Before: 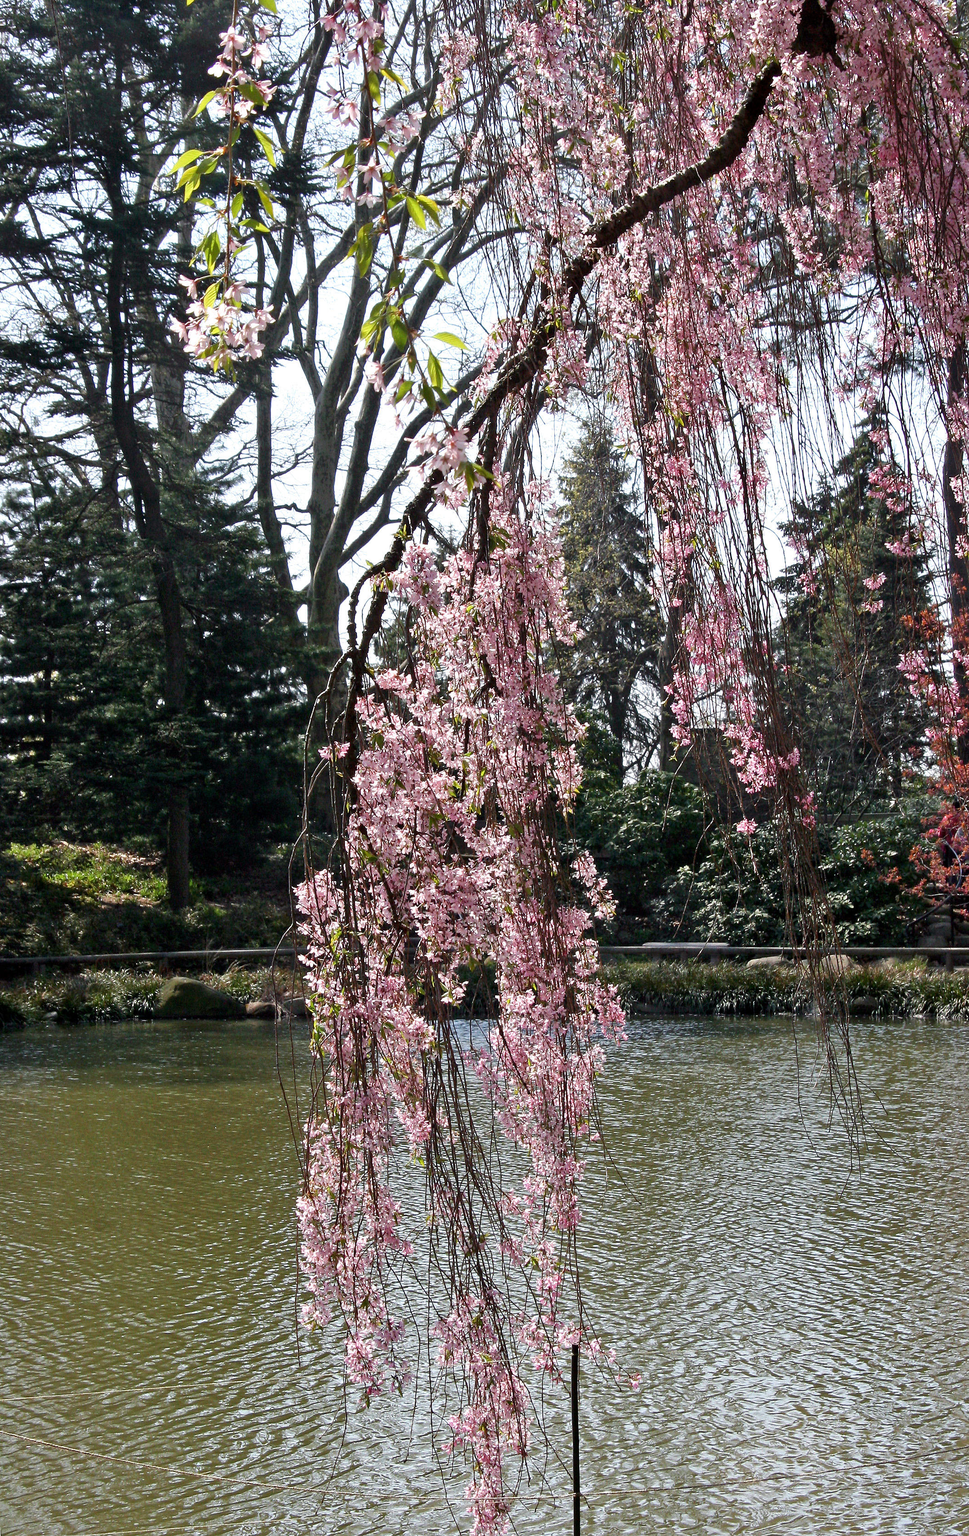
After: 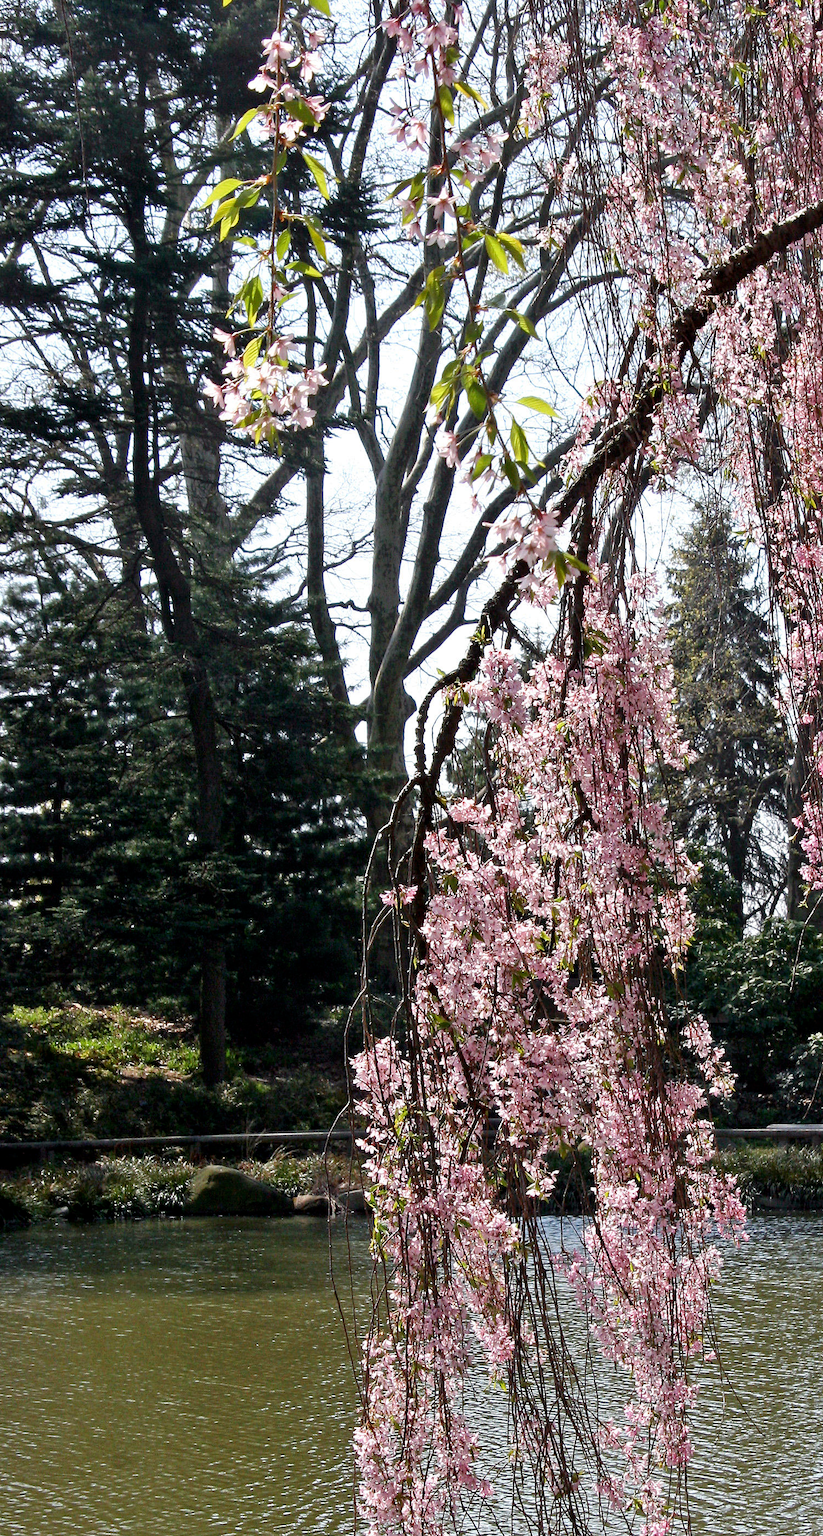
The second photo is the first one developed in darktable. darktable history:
crop: right 28.674%, bottom 16.121%
